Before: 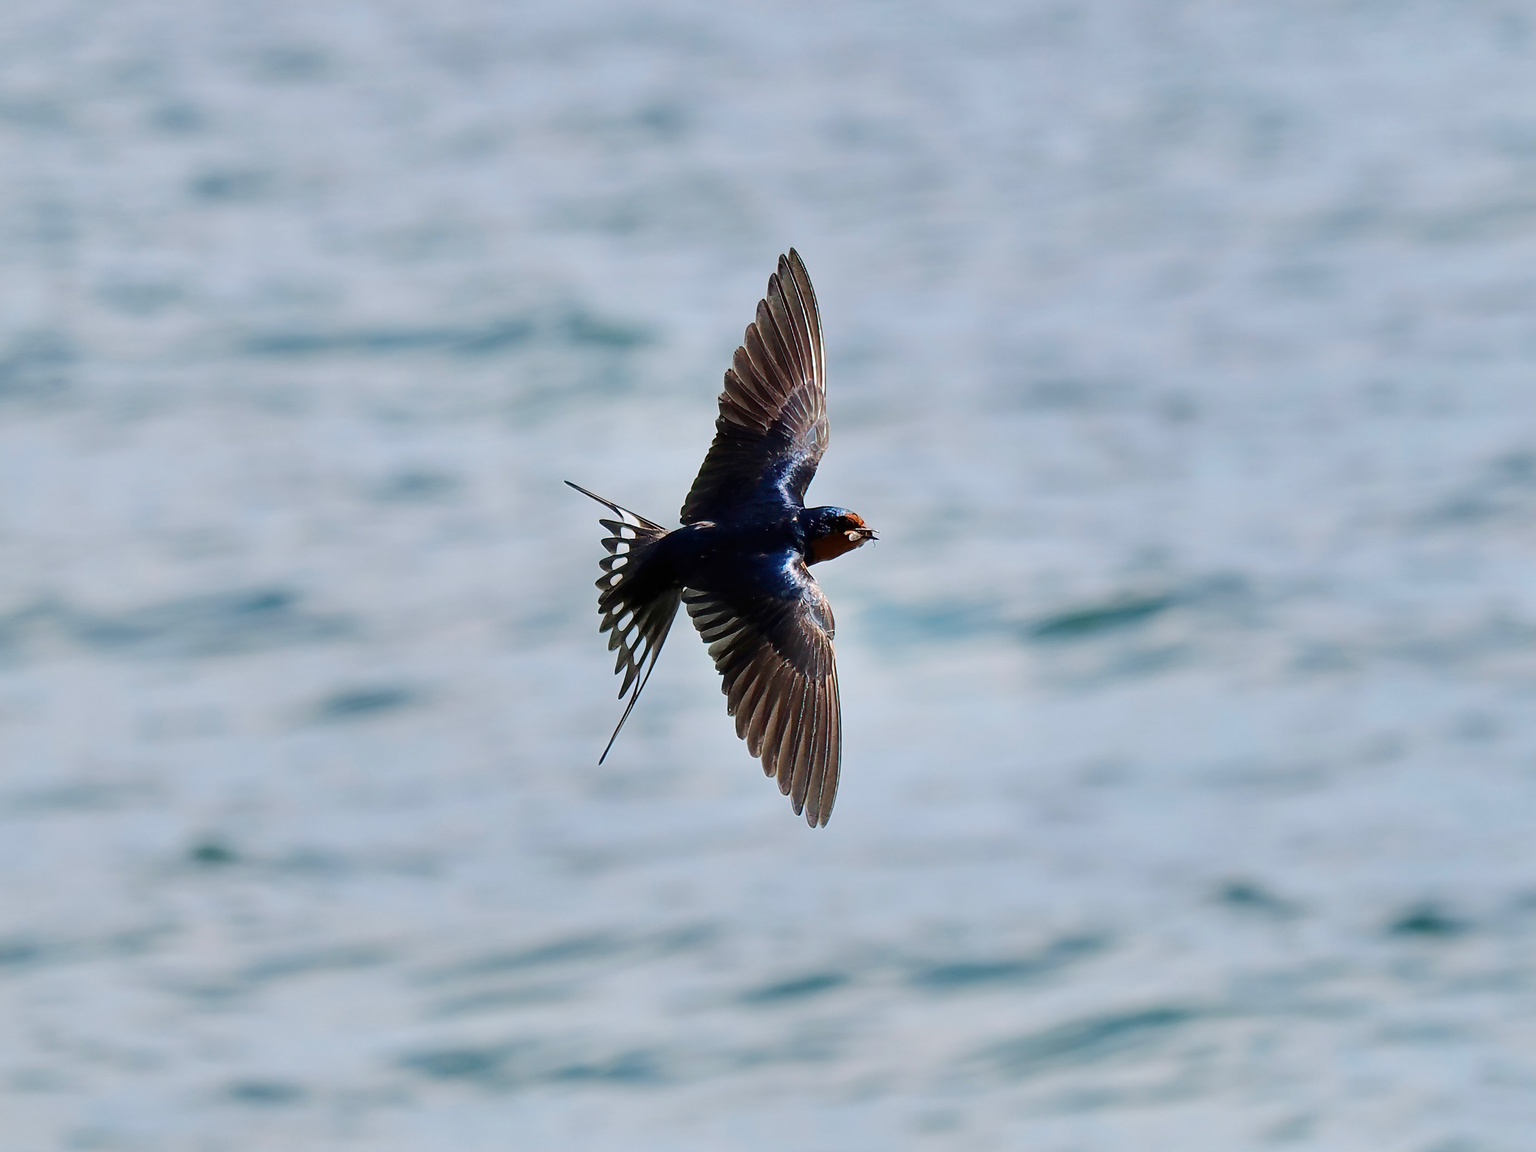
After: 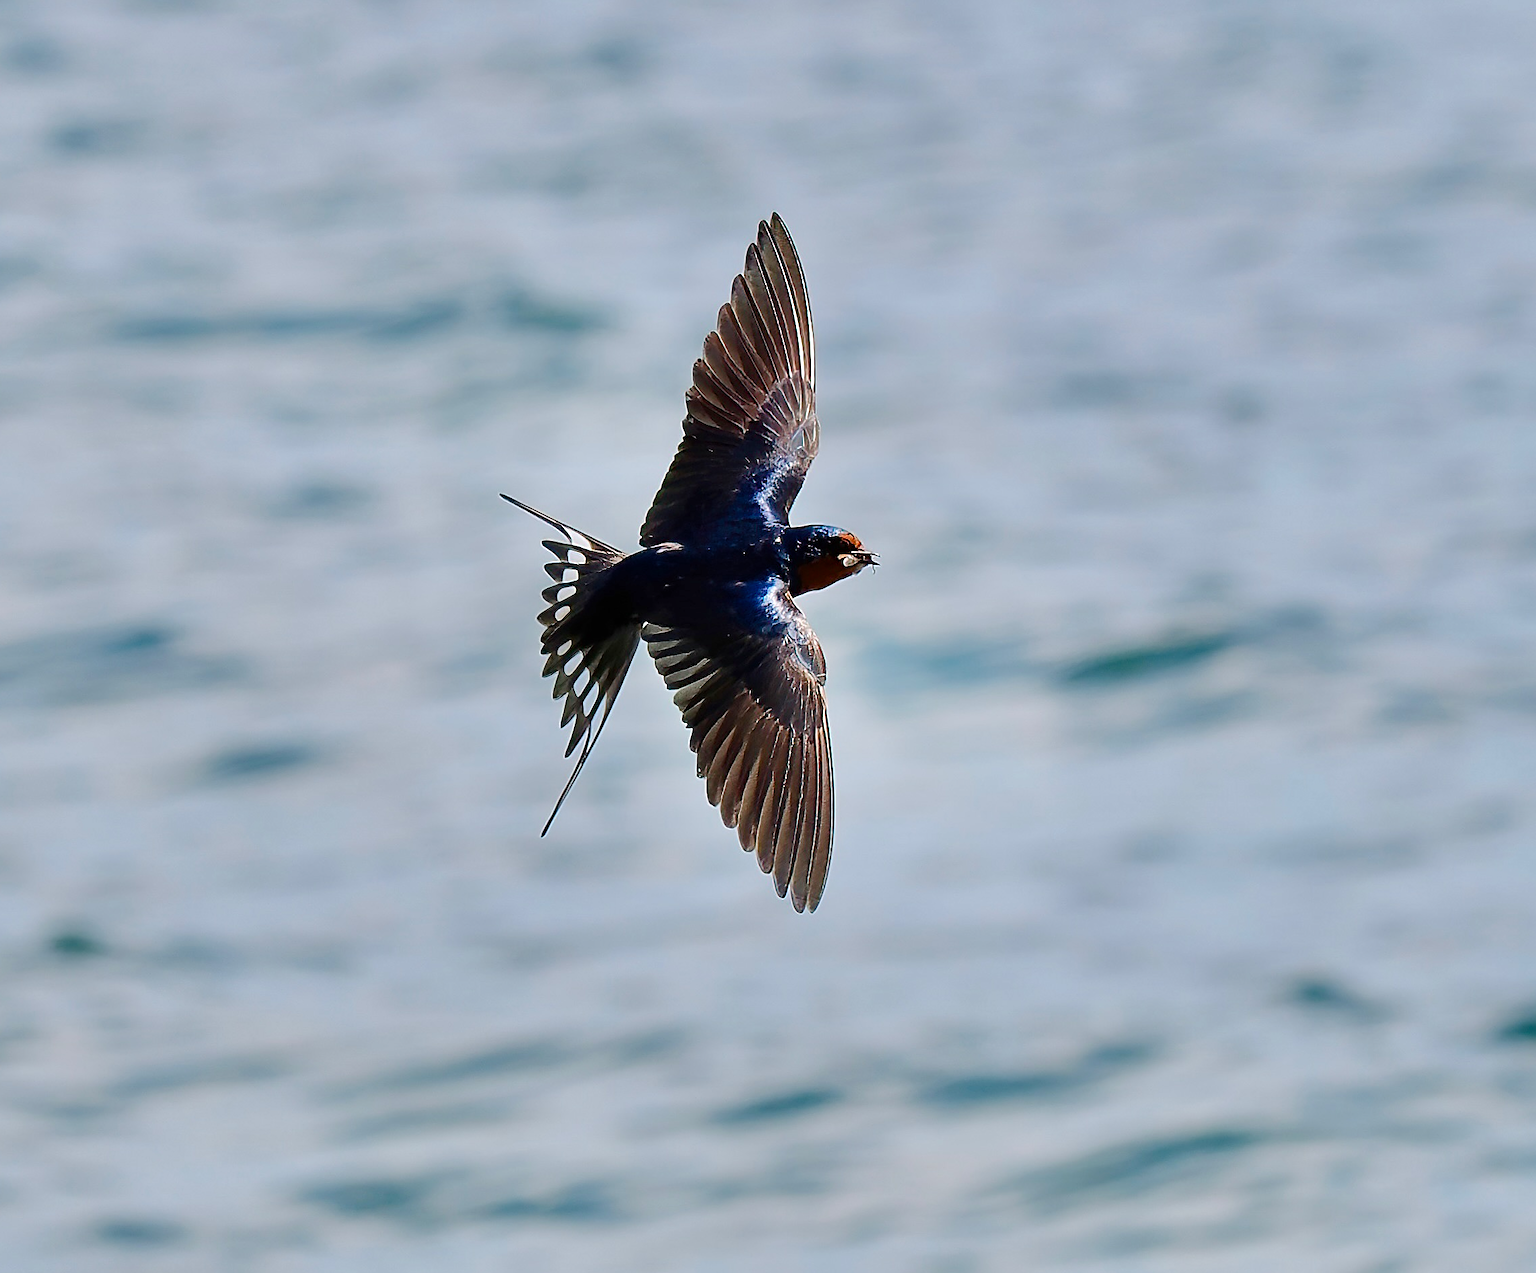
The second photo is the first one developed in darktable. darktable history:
crop: left 9.807%, top 6.259%, right 7.334%, bottom 2.177%
shadows and highlights: shadows 75, highlights -25, soften with gaussian
sharpen: amount 0.55
color balance rgb: perceptual saturation grading › global saturation 20%, perceptual saturation grading › highlights -25%, perceptual saturation grading › shadows 25%
